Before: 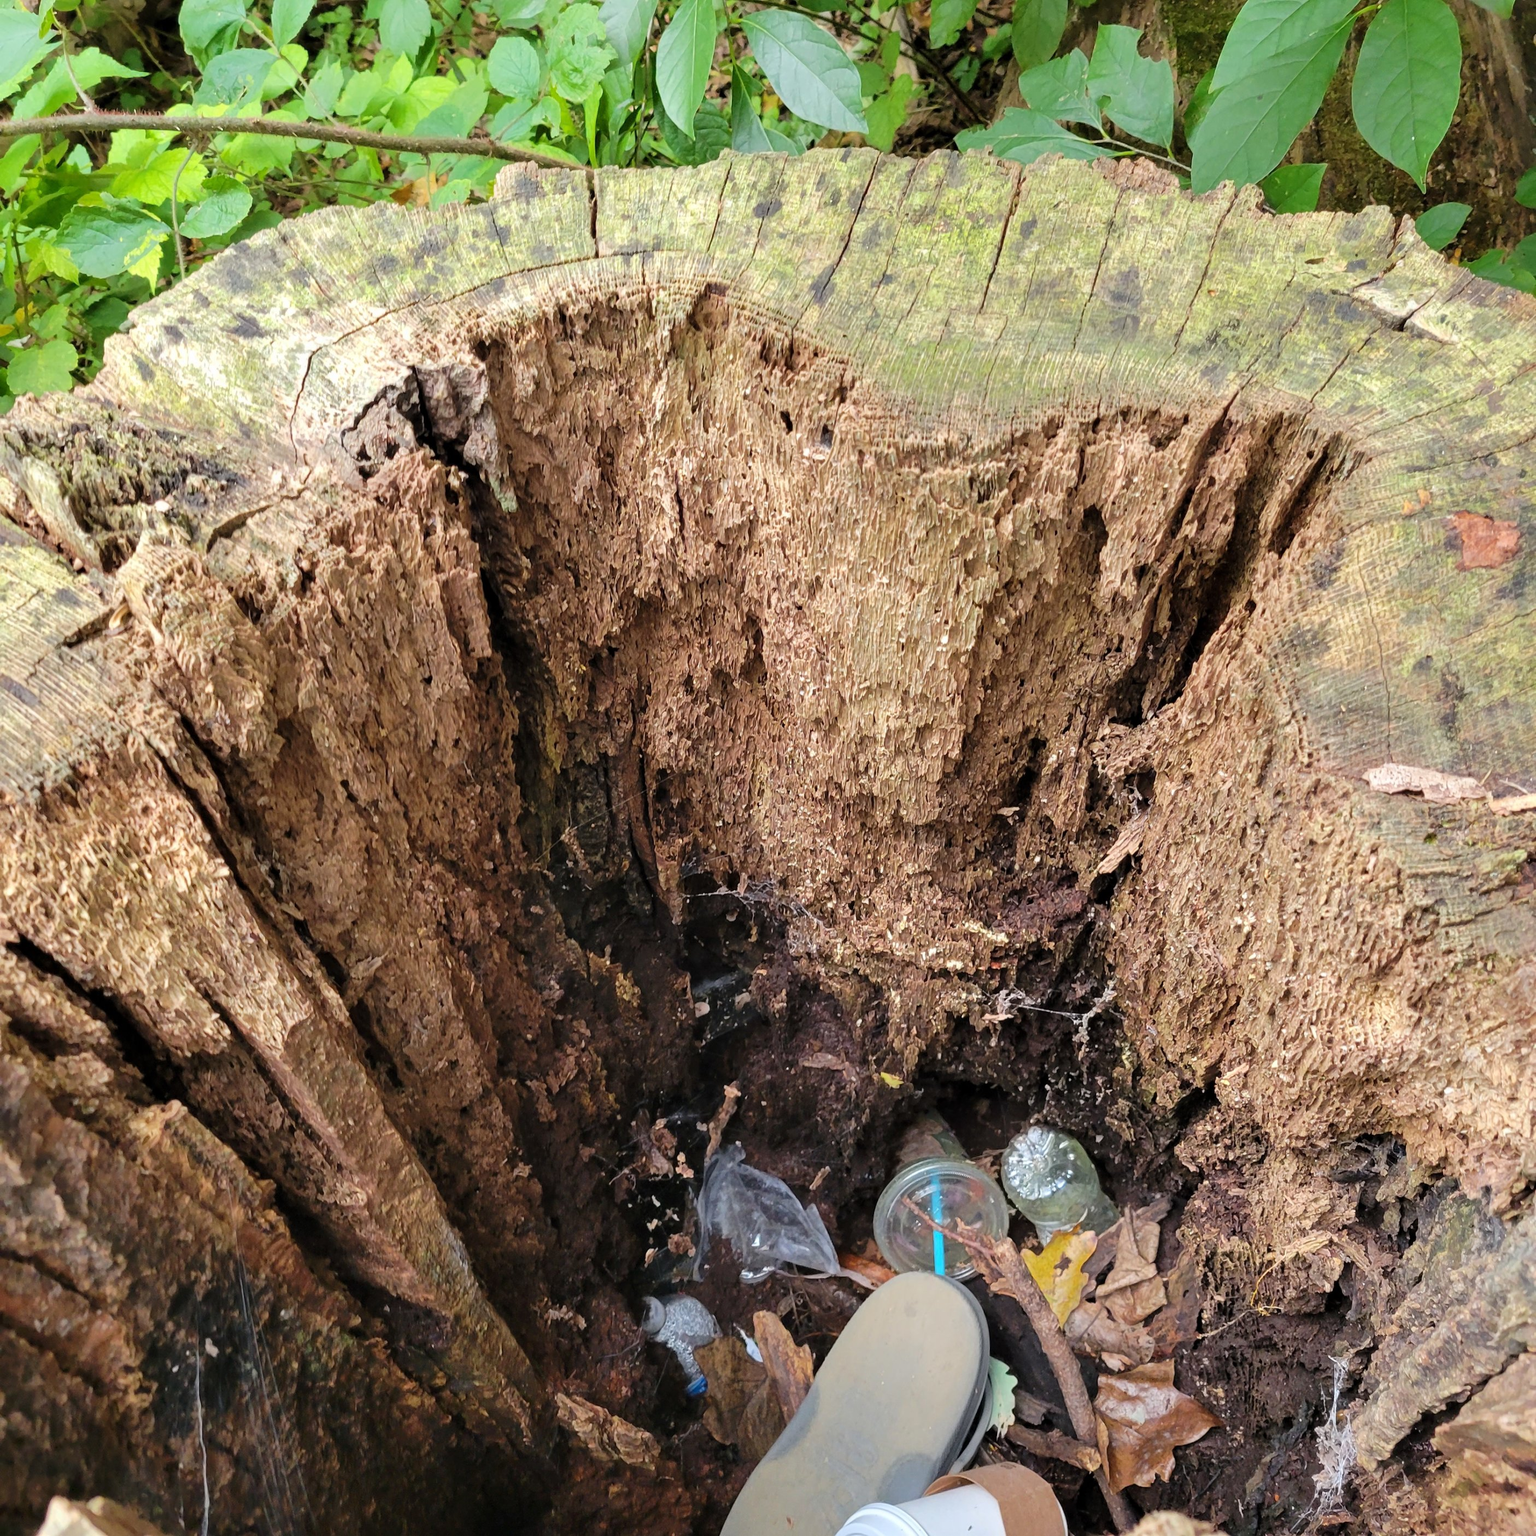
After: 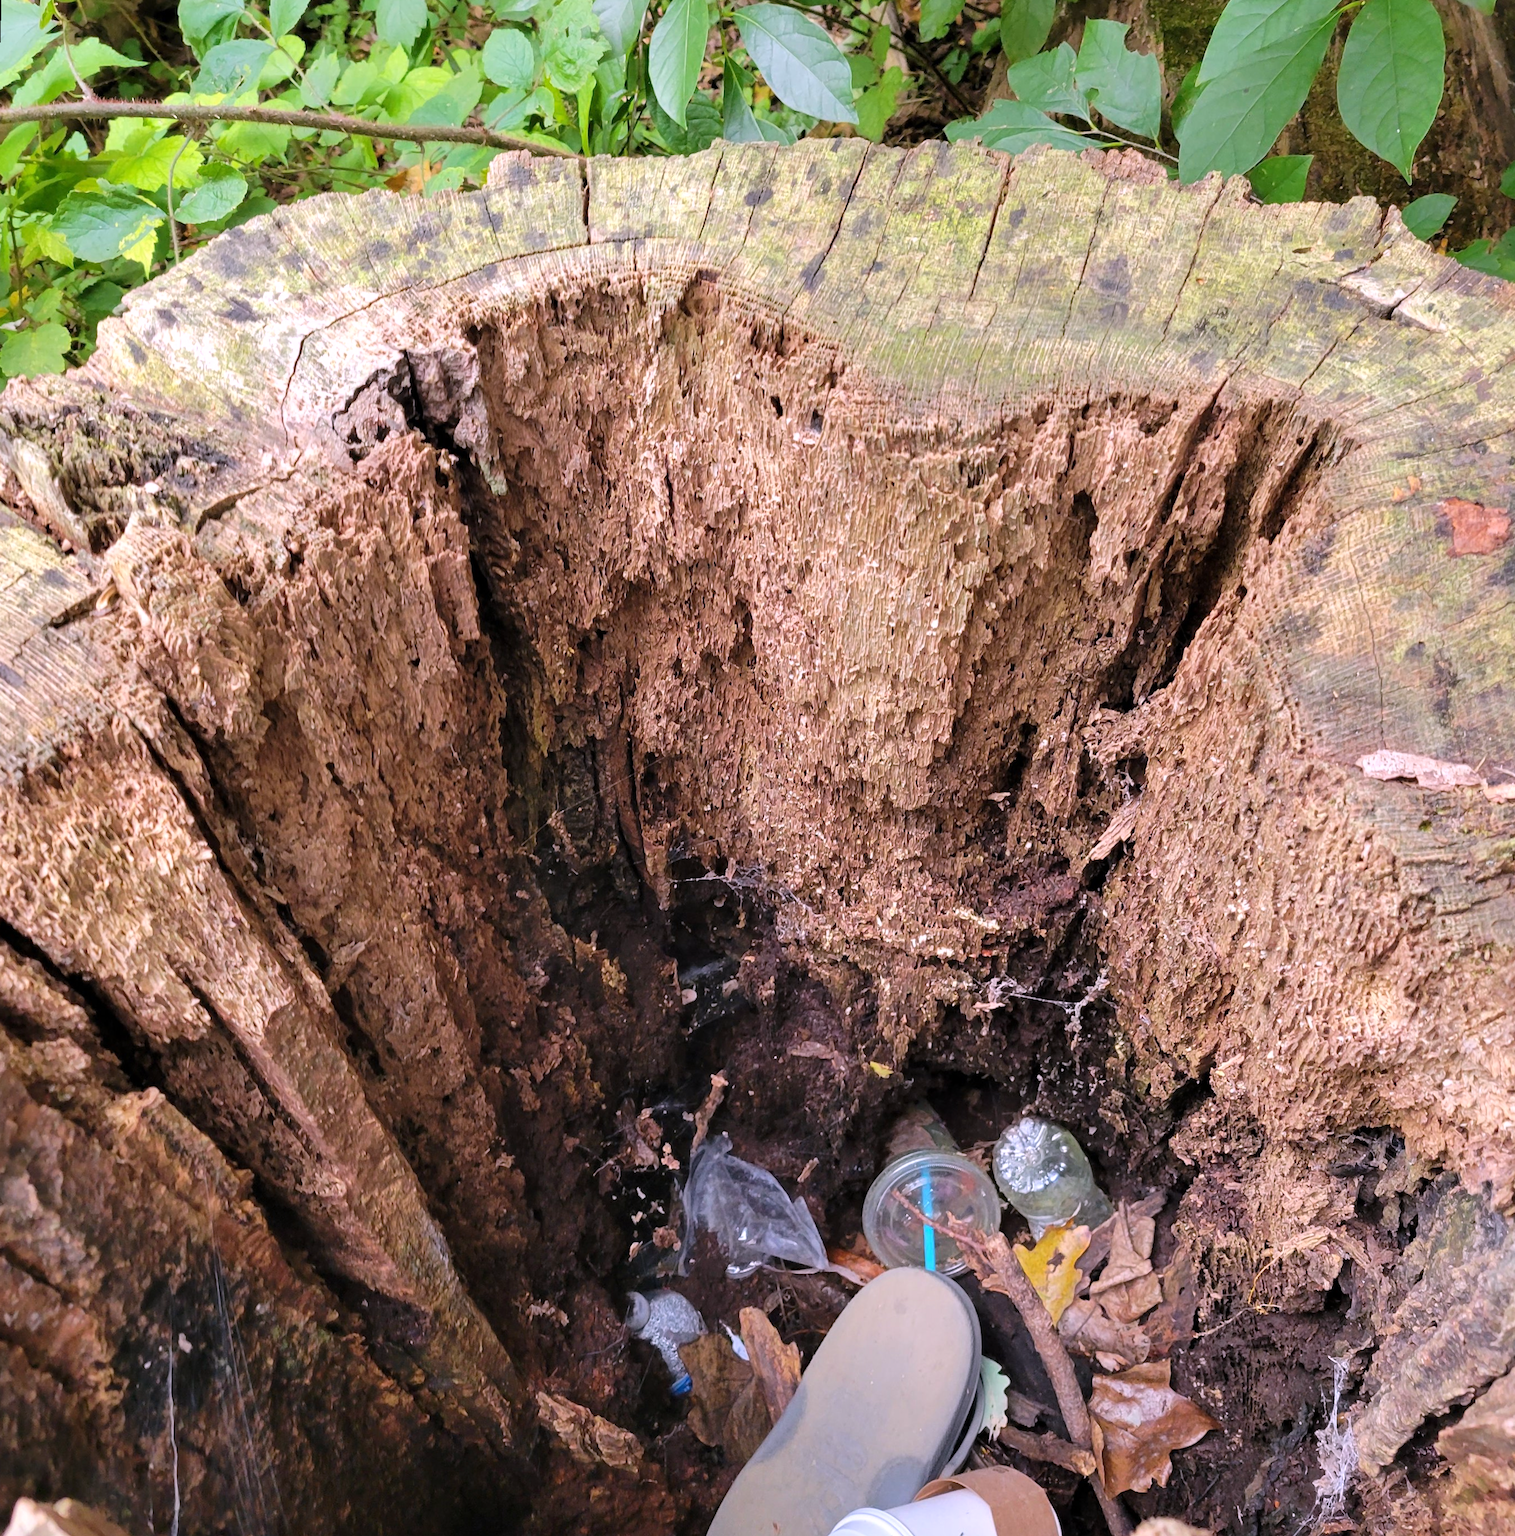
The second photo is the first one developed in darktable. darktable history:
rotate and perspective: rotation 0.226°, lens shift (vertical) -0.042, crop left 0.023, crop right 0.982, crop top 0.006, crop bottom 0.994
white balance: red 1.066, blue 1.119
